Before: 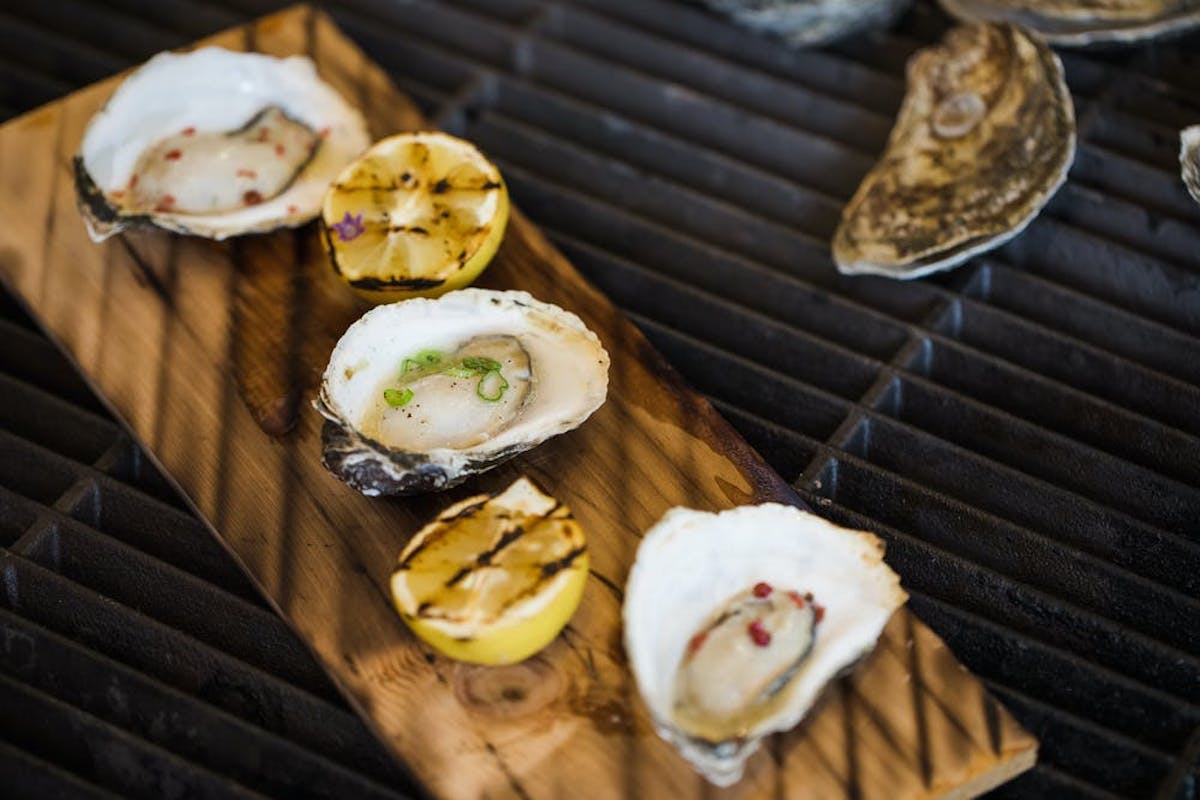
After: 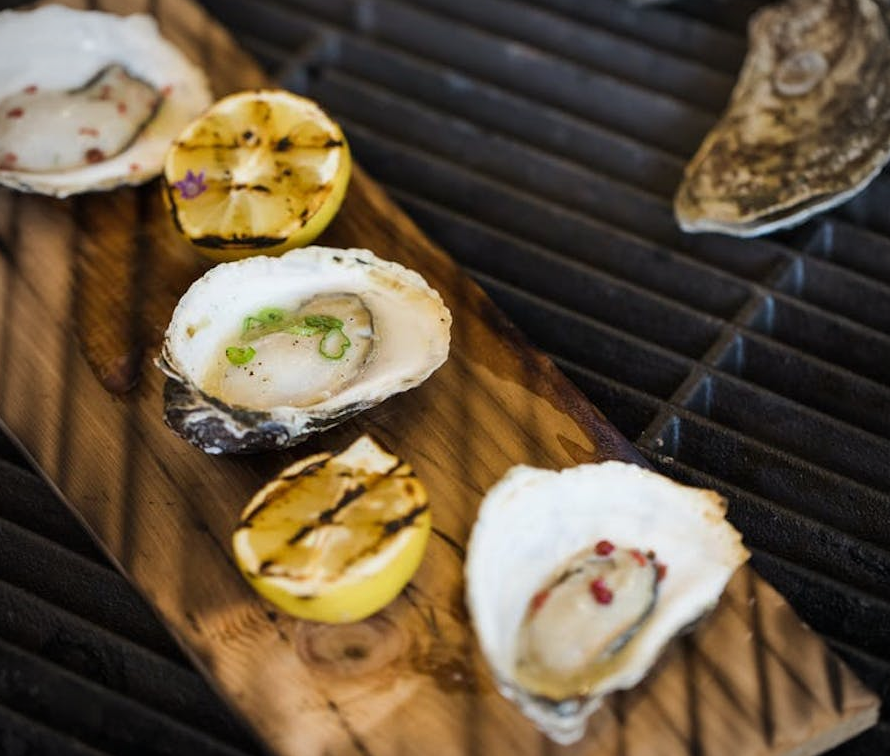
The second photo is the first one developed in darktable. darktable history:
vignetting: brightness -0.27
crop and rotate: left 13.212%, top 5.39%, right 12.558%
